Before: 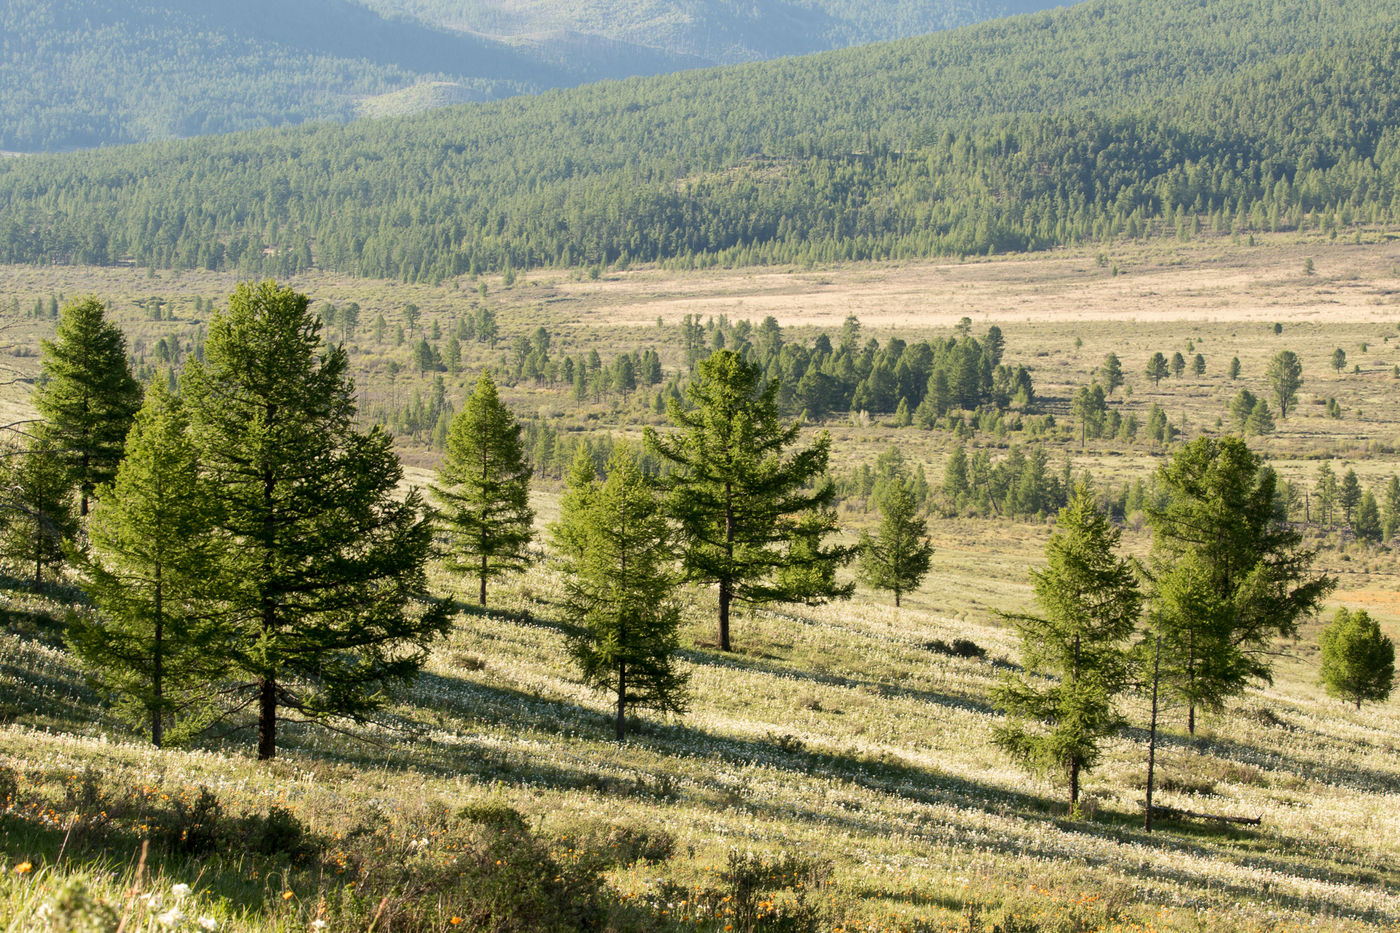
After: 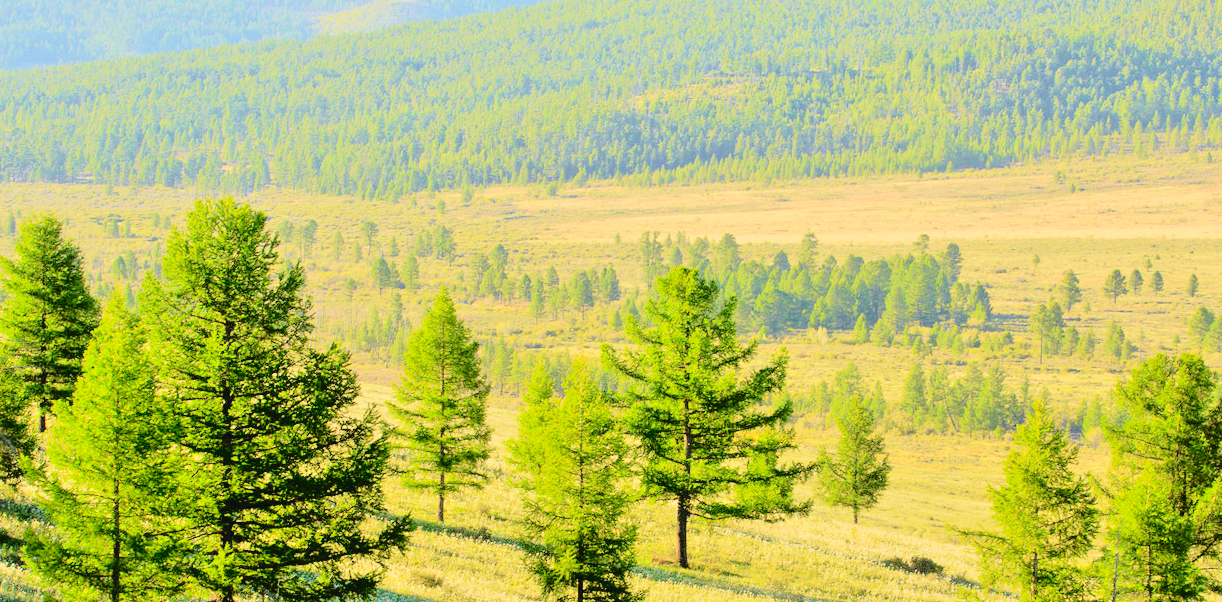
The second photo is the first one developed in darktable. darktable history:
crop: left 3.015%, top 8.969%, right 9.647%, bottom 26.457%
contrast brightness saturation: contrast 0.07, brightness 0.18, saturation 0.4
tone equalizer: -7 EV 0.15 EV, -6 EV 0.6 EV, -5 EV 1.15 EV, -4 EV 1.33 EV, -3 EV 1.15 EV, -2 EV 0.6 EV, -1 EV 0.15 EV, mask exposure compensation -0.5 EV
tone curve: curves: ch0 [(0, 0.03) (0.113, 0.087) (0.207, 0.184) (0.515, 0.612) (0.712, 0.793) (1, 0.946)]; ch1 [(0, 0) (0.172, 0.123) (0.317, 0.279) (0.414, 0.382) (0.476, 0.479) (0.505, 0.498) (0.534, 0.534) (0.621, 0.65) (0.709, 0.764) (1, 1)]; ch2 [(0, 0) (0.411, 0.424) (0.505, 0.505) (0.521, 0.524) (0.537, 0.57) (0.65, 0.699) (1, 1)], color space Lab, independent channels, preserve colors none
